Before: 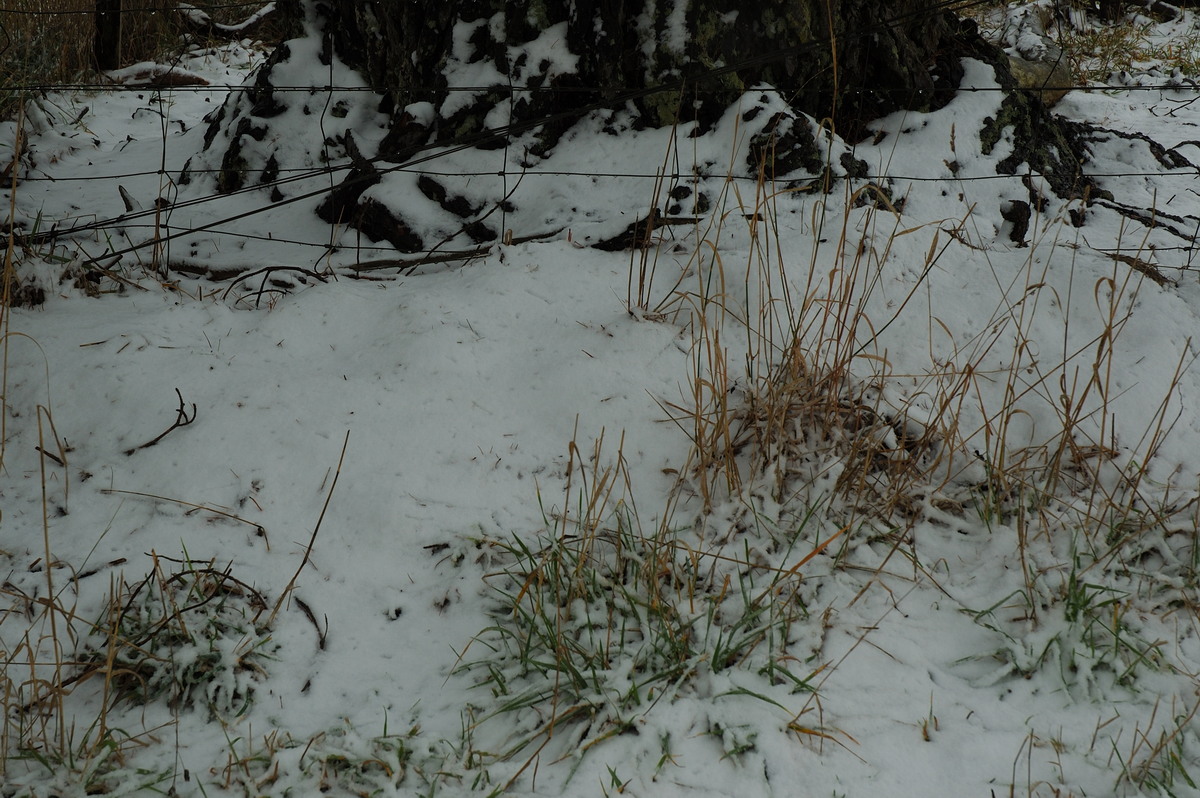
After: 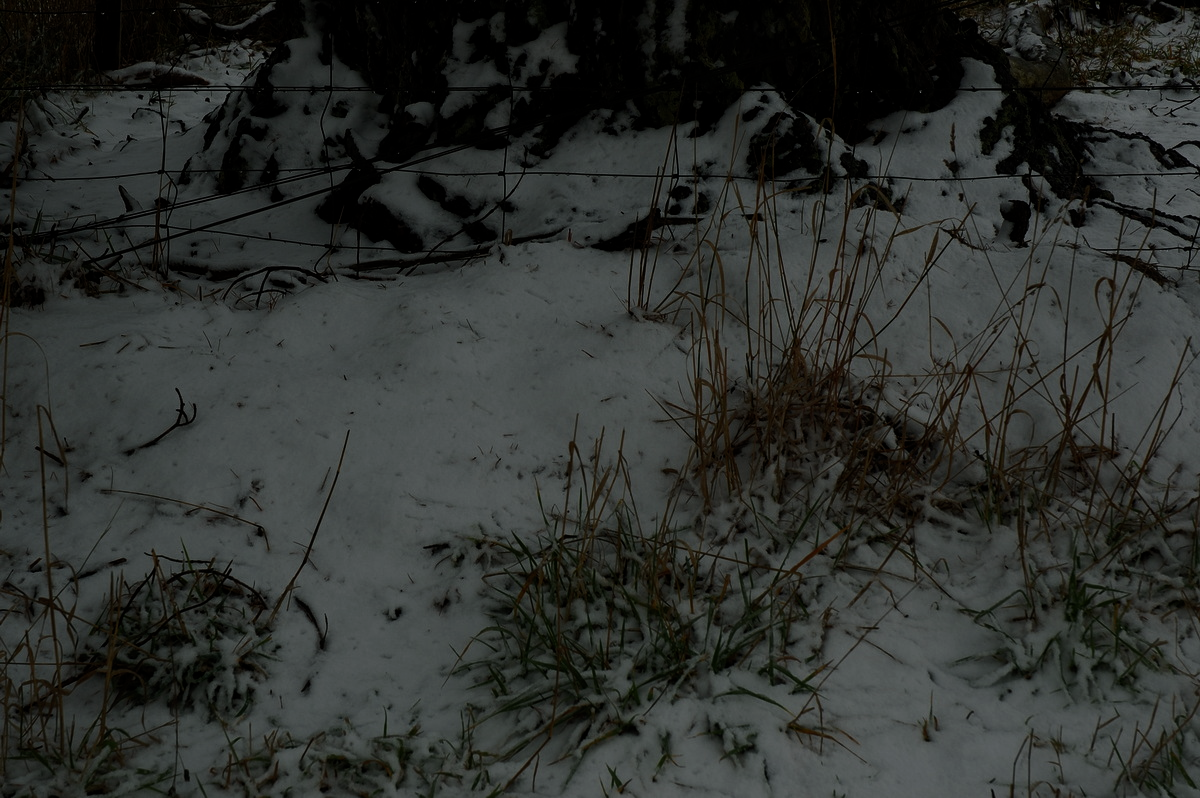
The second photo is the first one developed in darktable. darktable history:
exposure: exposure -2.365 EV, compensate highlight preservation false
base curve: curves: ch0 [(0, 0) (0.028, 0.03) (0.121, 0.232) (0.46, 0.748) (0.859, 0.968) (1, 1)]
